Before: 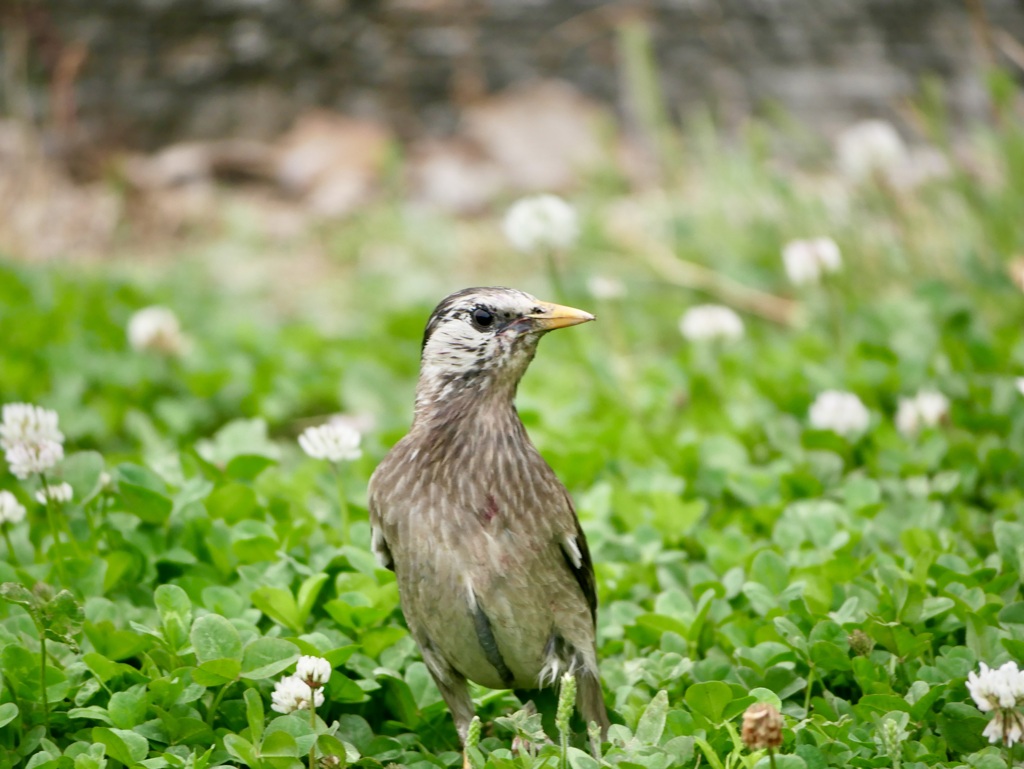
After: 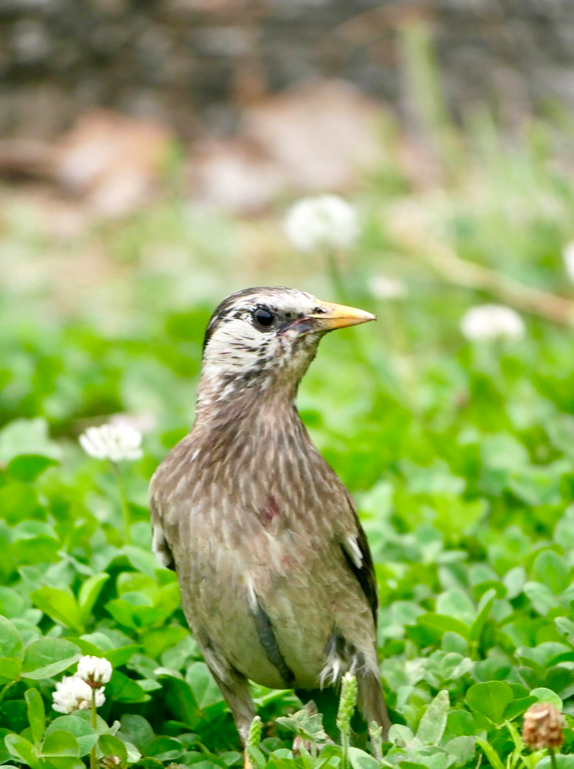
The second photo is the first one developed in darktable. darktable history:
crop: left 21.393%, right 22.515%
exposure: exposure 0.189 EV, compensate exposure bias true, compensate highlight preservation false
